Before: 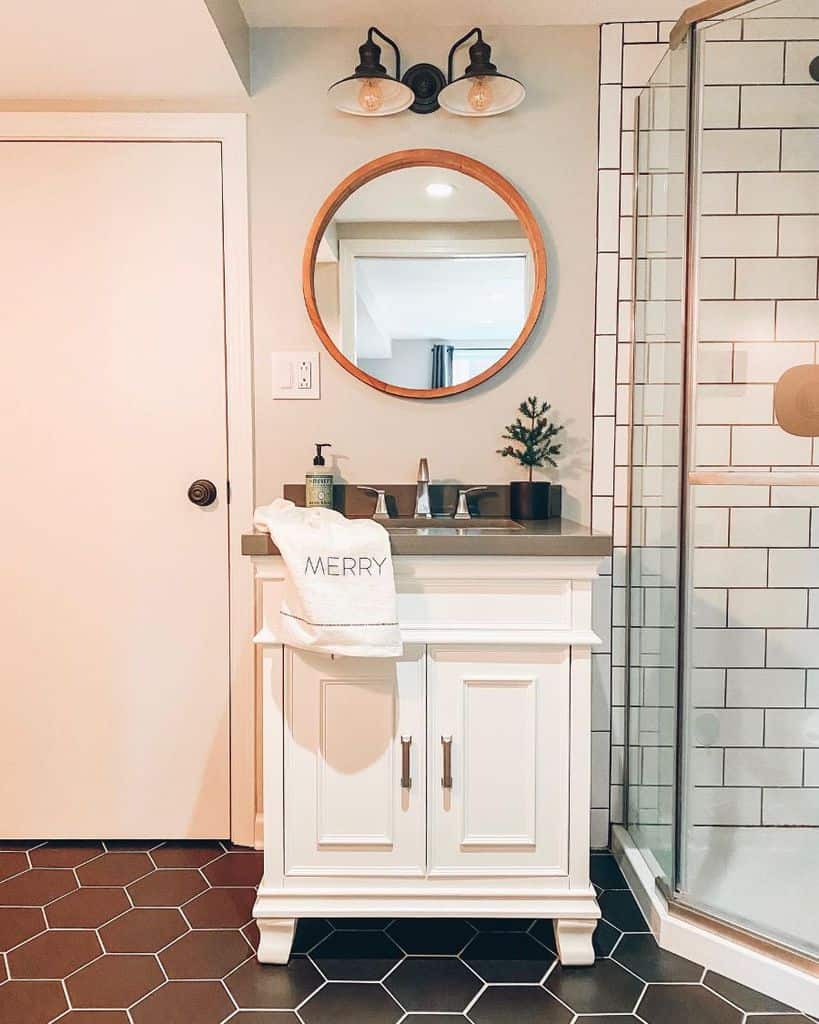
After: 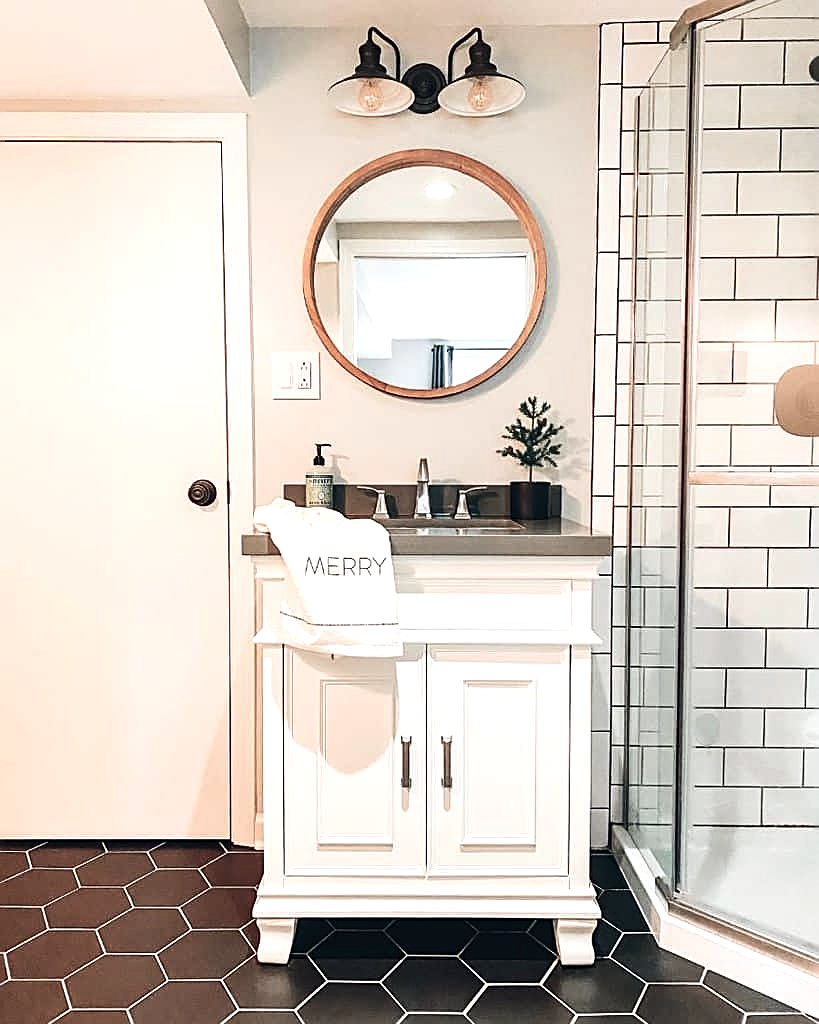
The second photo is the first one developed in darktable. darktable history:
sharpen: on, module defaults
contrast brightness saturation: contrast 0.1, saturation -0.3
tone equalizer: -8 EV -0.417 EV, -7 EV -0.389 EV, -6 EV -0.333 EV, -5 EV -0.222 EV, -3 EV 0.222 EV, -2 EV 0.333 EV, -1 EV 0.389 EV, +0 EV 0.417 EV, edges refinement/feathering 500, mask exposure compensation -1.57 EV, preserve details no
